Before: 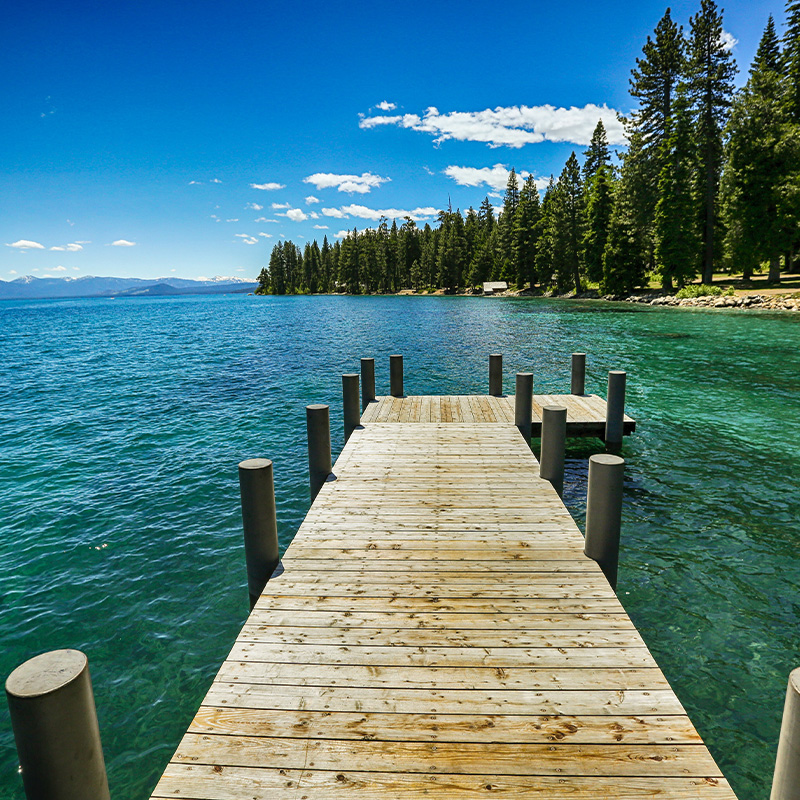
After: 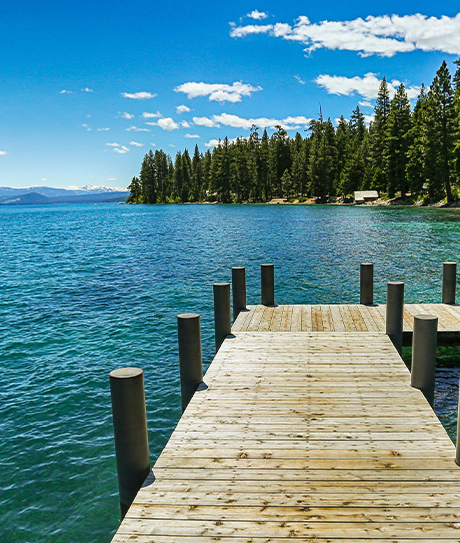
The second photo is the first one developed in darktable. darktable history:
crop: left 16.236%, top 11.41%, right 26.195%, bottom 20.63%
